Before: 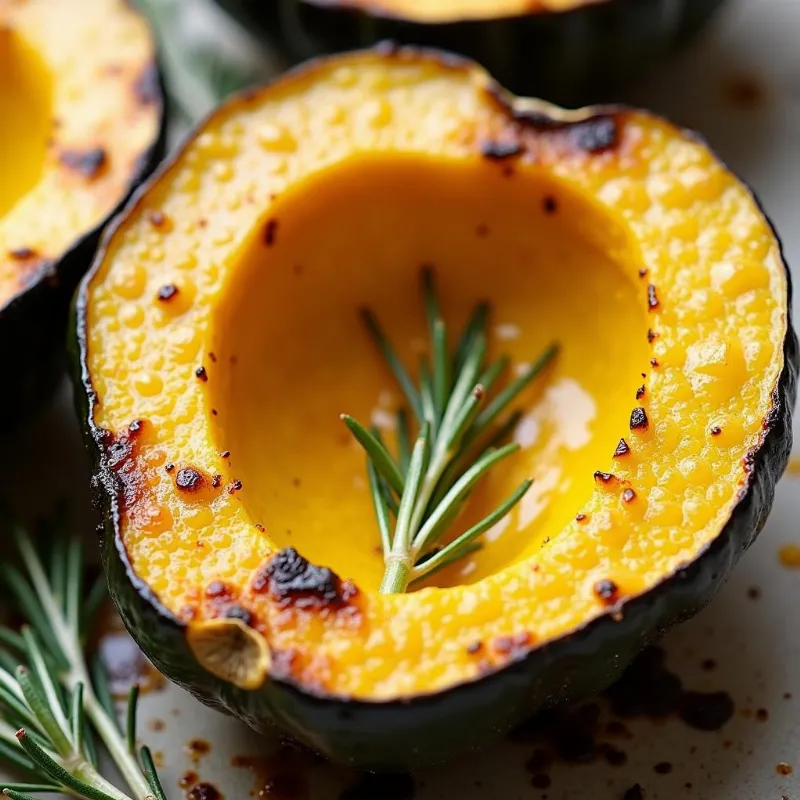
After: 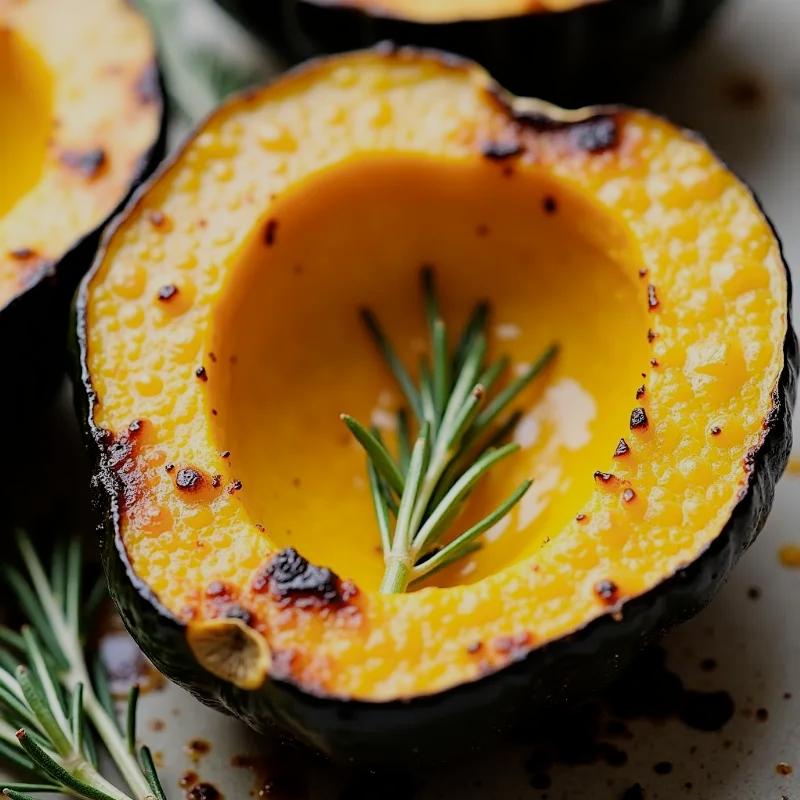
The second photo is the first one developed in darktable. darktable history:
color correction: highlights b* 3.03
filmic rgb: black relative exposure -7.65 EV, white relative exposure 4.56 EV, hardness 3.61
